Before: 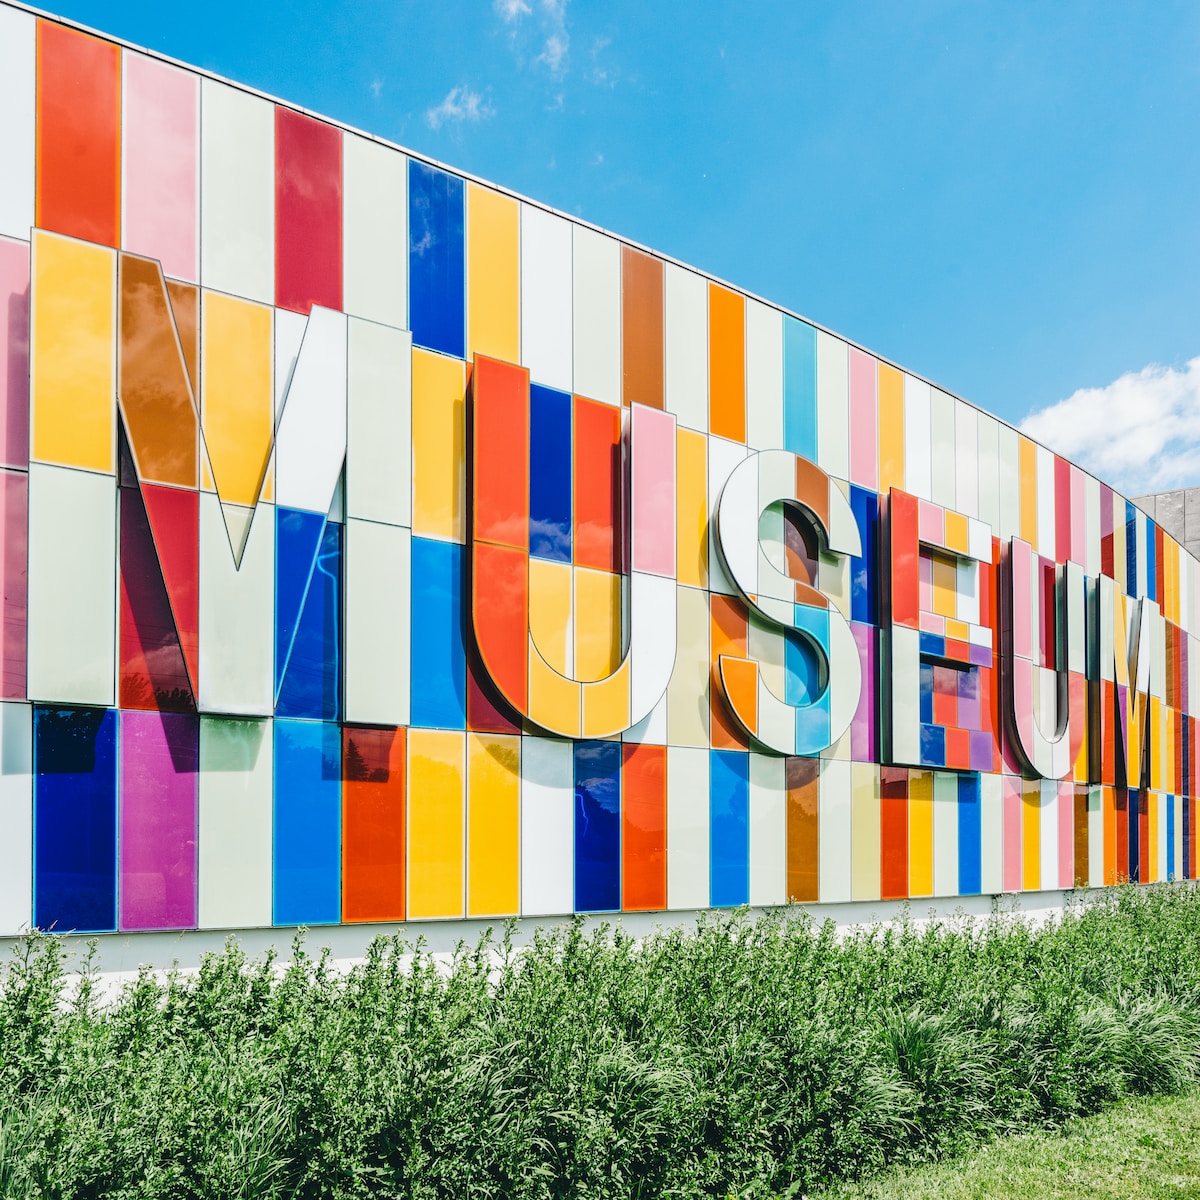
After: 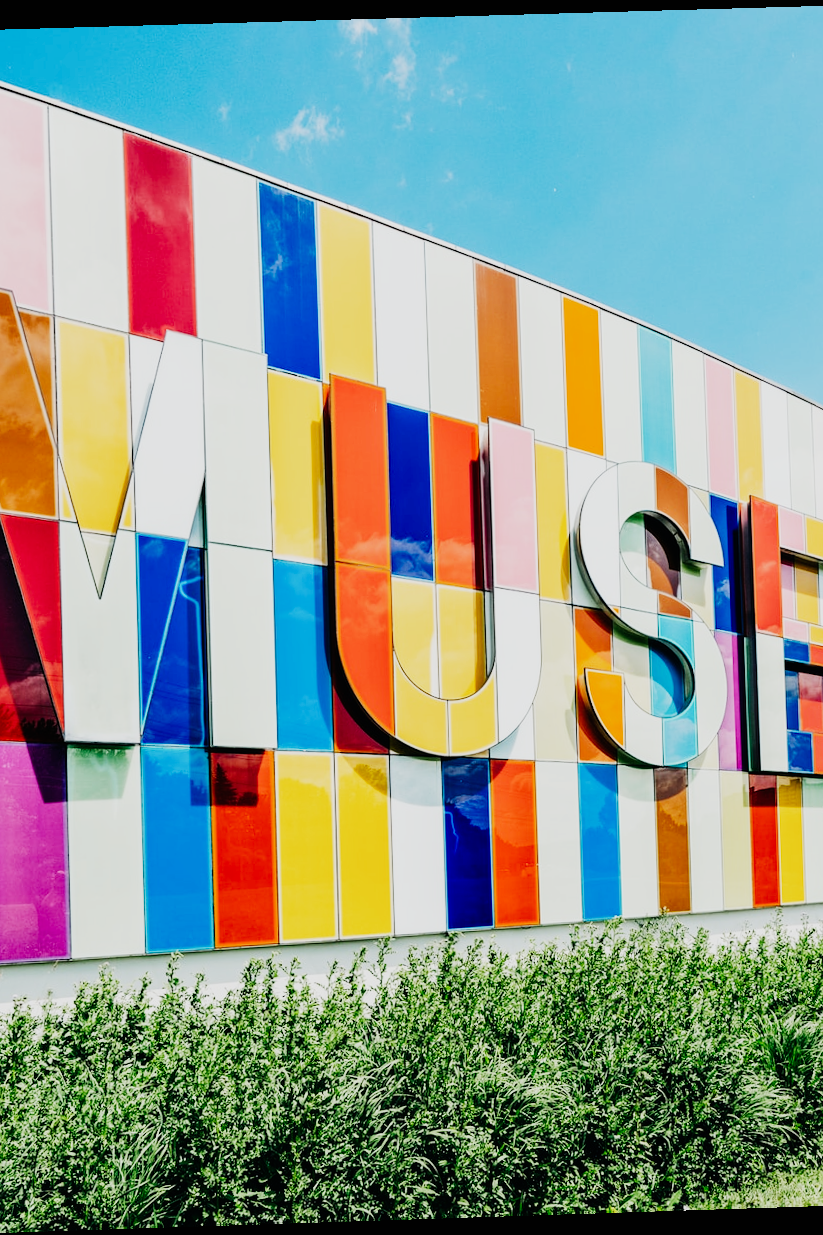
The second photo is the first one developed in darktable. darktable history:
rotate and perspective: rotation -1.77°, lens shift (horizontal) 0.004, automatic cropping off
crop and rotate: left 12.648%, right 20.685%
color balance: contrast 10%
sigmoid: contrast 1.69, skew -0.23, preserve hue 0%, red attenuation 0.1, red rotation 0.035, green attenuation 0.1, green rotation -0.017, blue attenuation 0.15, blue rotation -0.052, base primaries Rec2020
